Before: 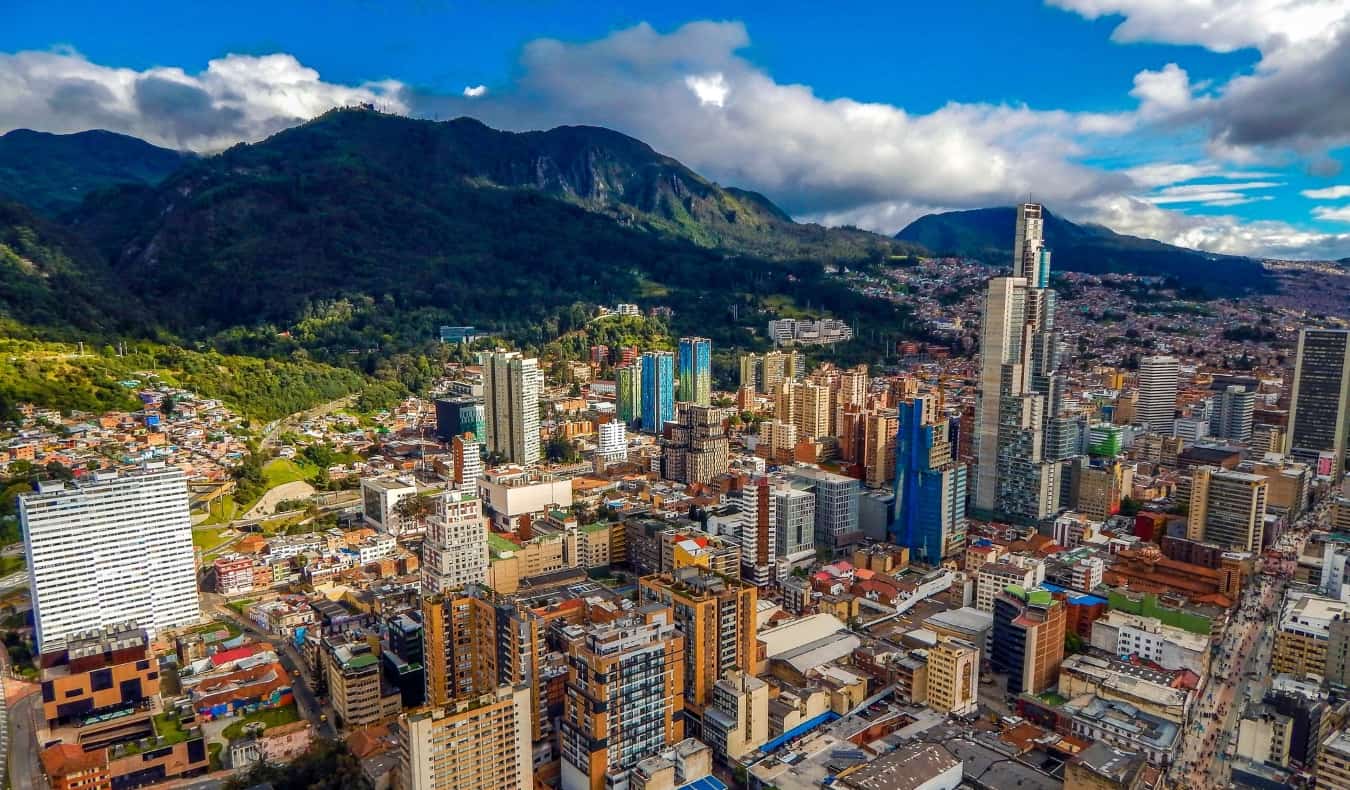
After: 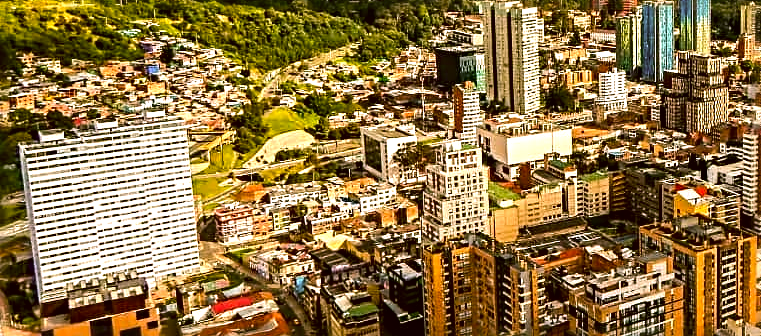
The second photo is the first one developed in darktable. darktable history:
crop: top 44.483%, right 43.593%, bottom 12.892%
sharpen: radius 4
tone equalizer: -8 EV -0.75 EV, -7 EV -0.7 EV, -6 EV -0.6 EV, -5 EV -0.4 EV, -3 EV 0.4 EV, -2 EV 0.6 EV, -1 EV 0.7 EV, +0 EV 0.75 EV, edges refinement/feathering 500, mask exposure compensation -1.57 EV, preserve details no
color correction: highlights a* 8.98, highlights b* 15.09, shadows a* -0.49, shadows b* 26.52
shadows and highlights: shadows -21.3, highlights 100, soften with gaussian
exposure: exposure -0.021 EV, compensate highlight preservation false
local contrast: mode bilateral grid, contrast 20, coarseness 50, detail 120%, midtone range 0.2
vibrance: vibrance 10%
